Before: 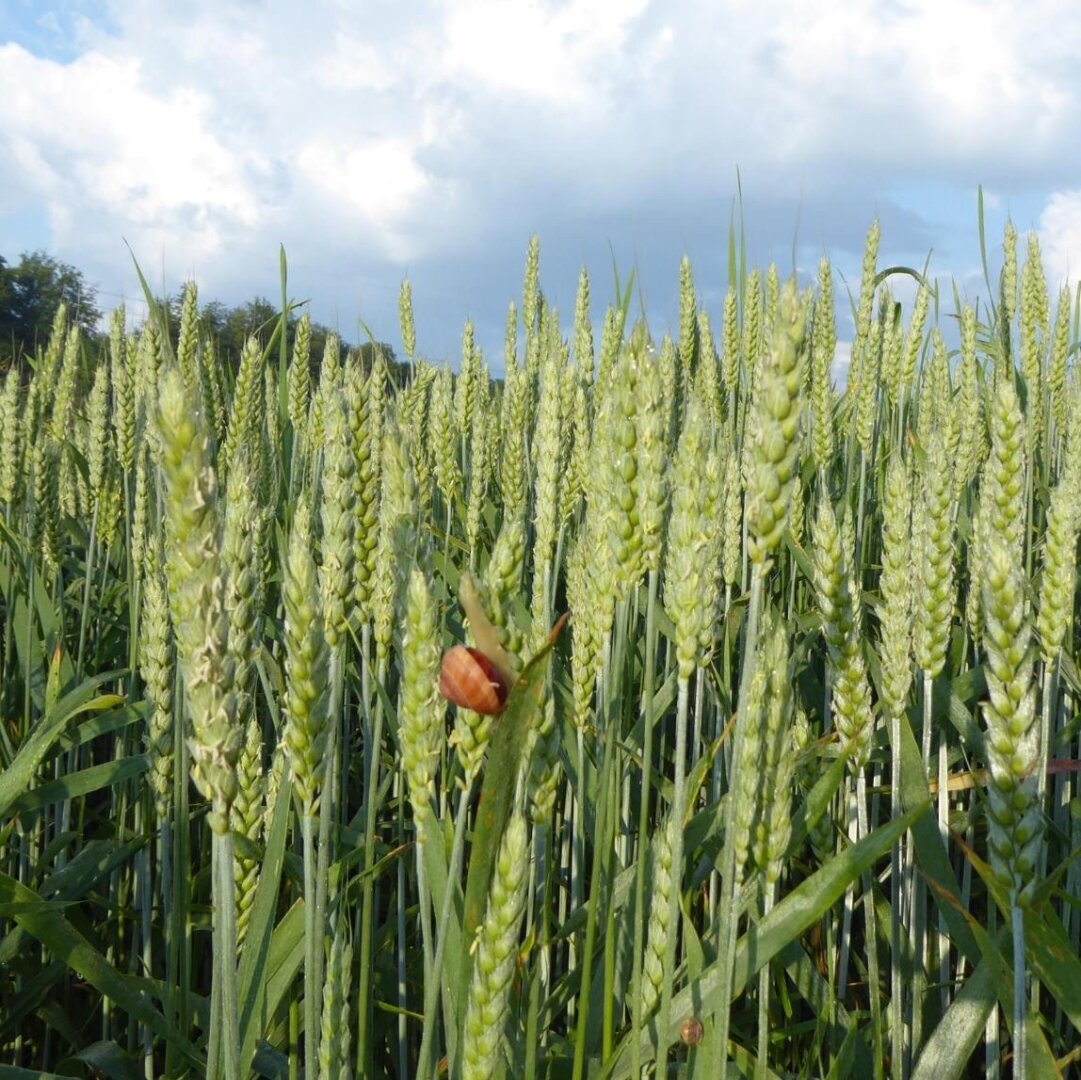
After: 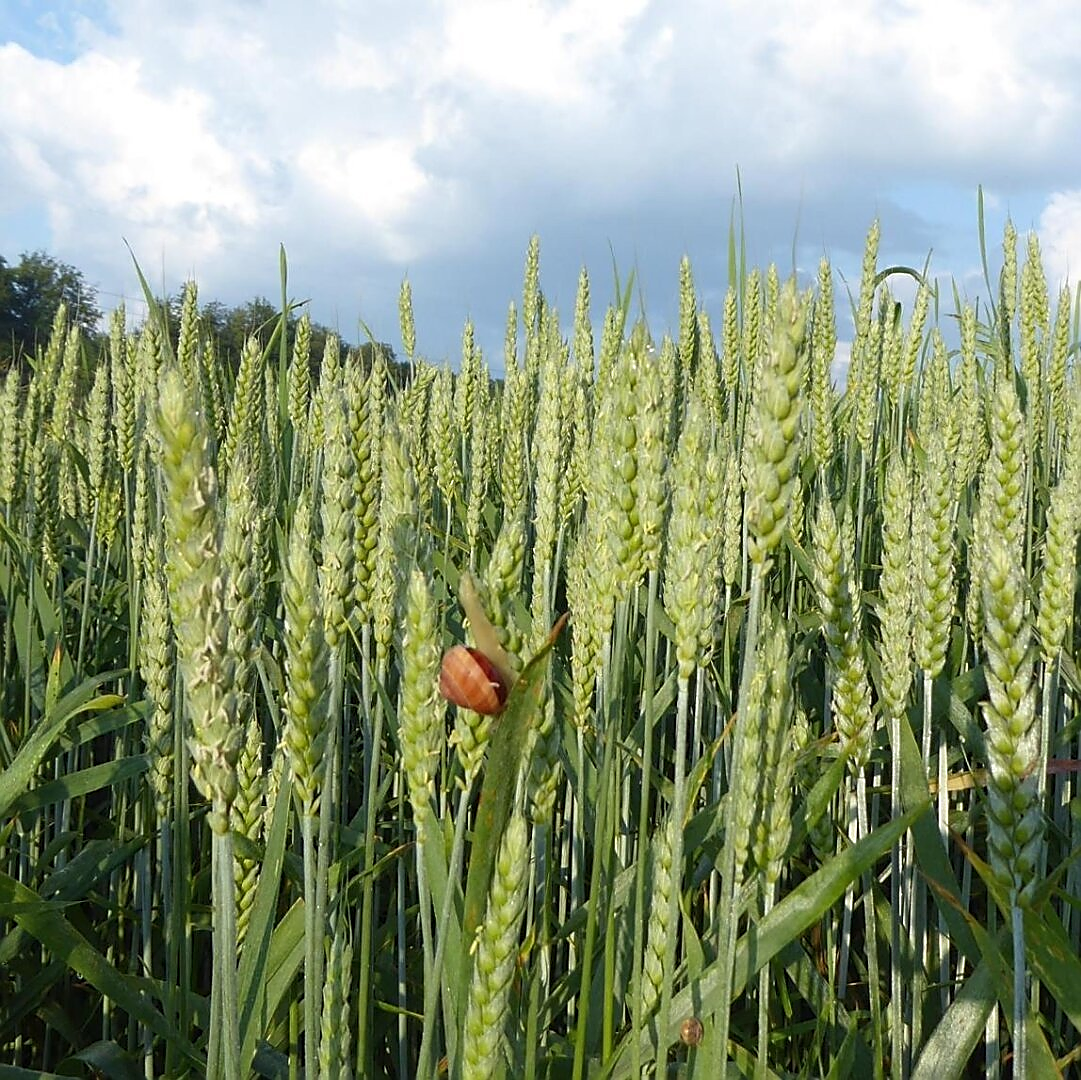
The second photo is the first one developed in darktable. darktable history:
sharpen: radius 1.362, amount 1.242, threshold 0.62
